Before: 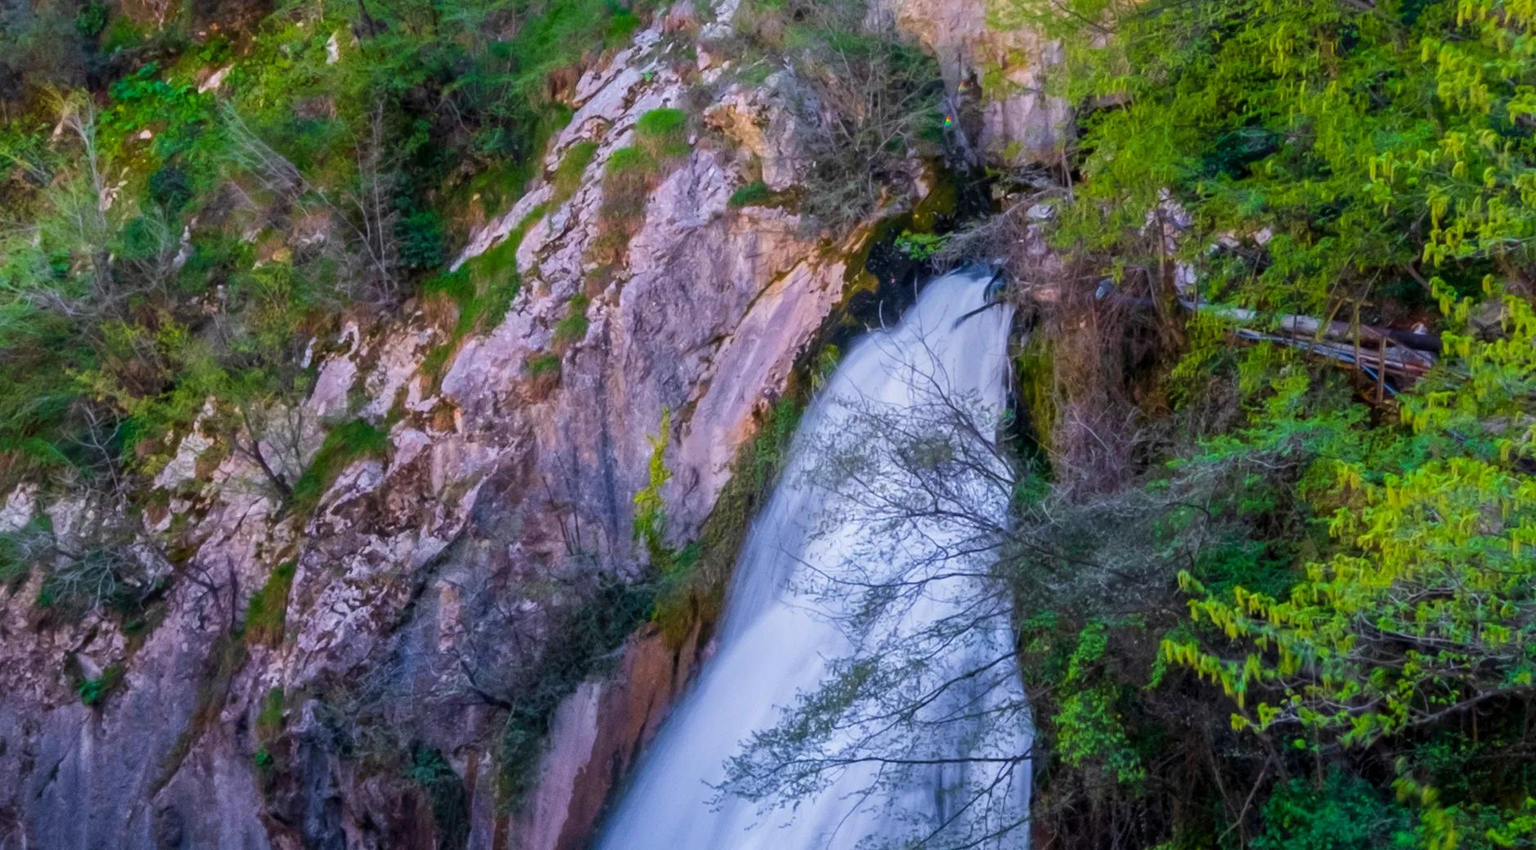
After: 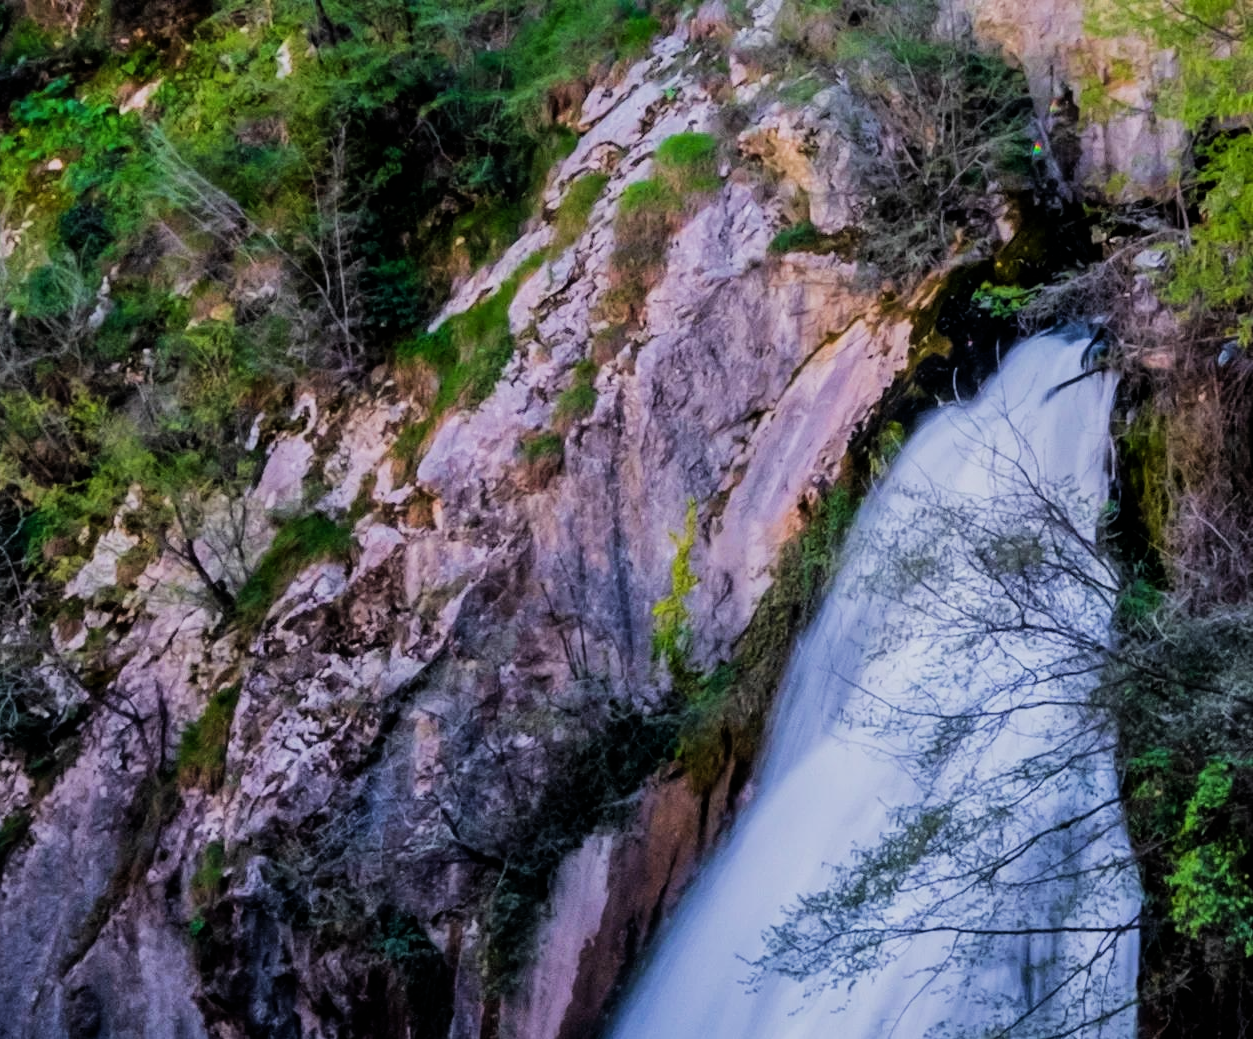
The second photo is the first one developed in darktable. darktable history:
crop and rotate: left 6.617%, right 26.717%
shadows and highlights: shadows 29.32, highlights -29.32, low approximation 0.01, soften with gaussian
filmic rgb: black relative exposure -5 EV, hardness 2.88, contrast 1.3, highlights saturation mix -30%
